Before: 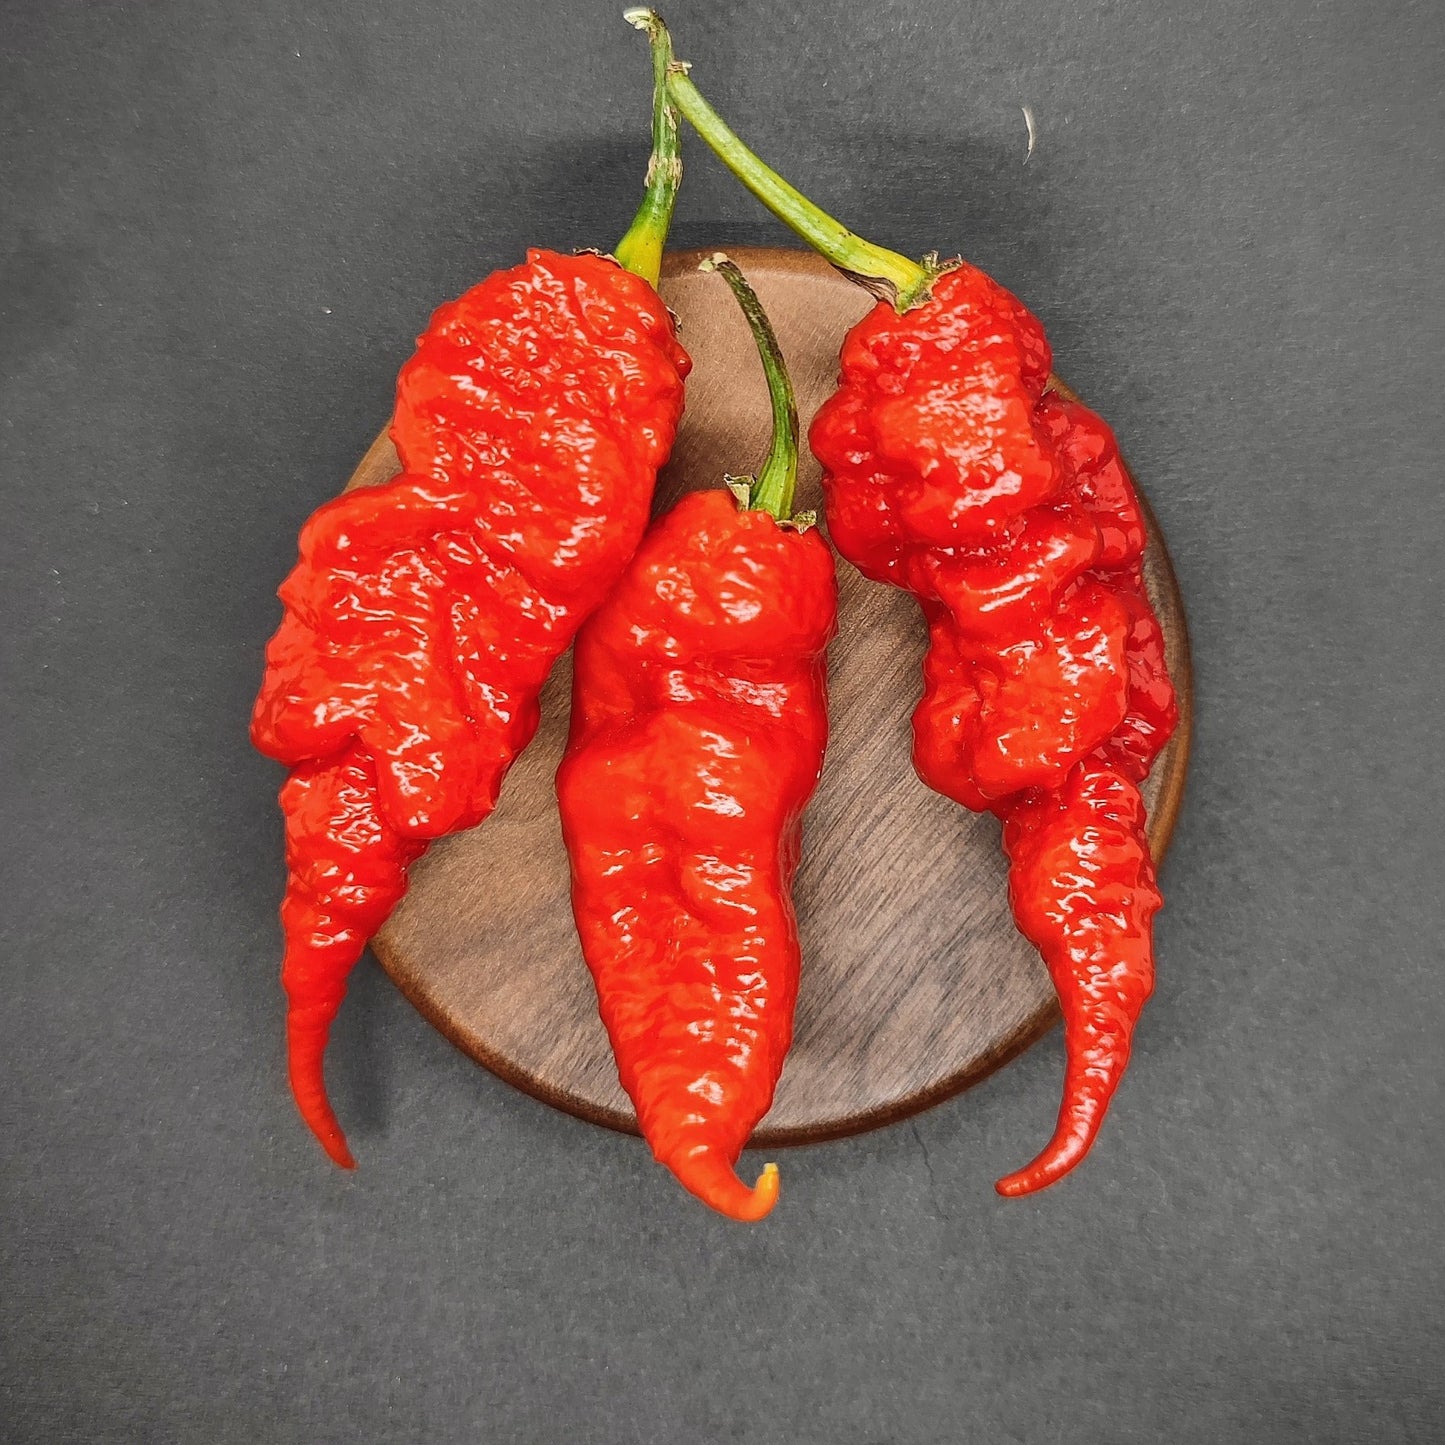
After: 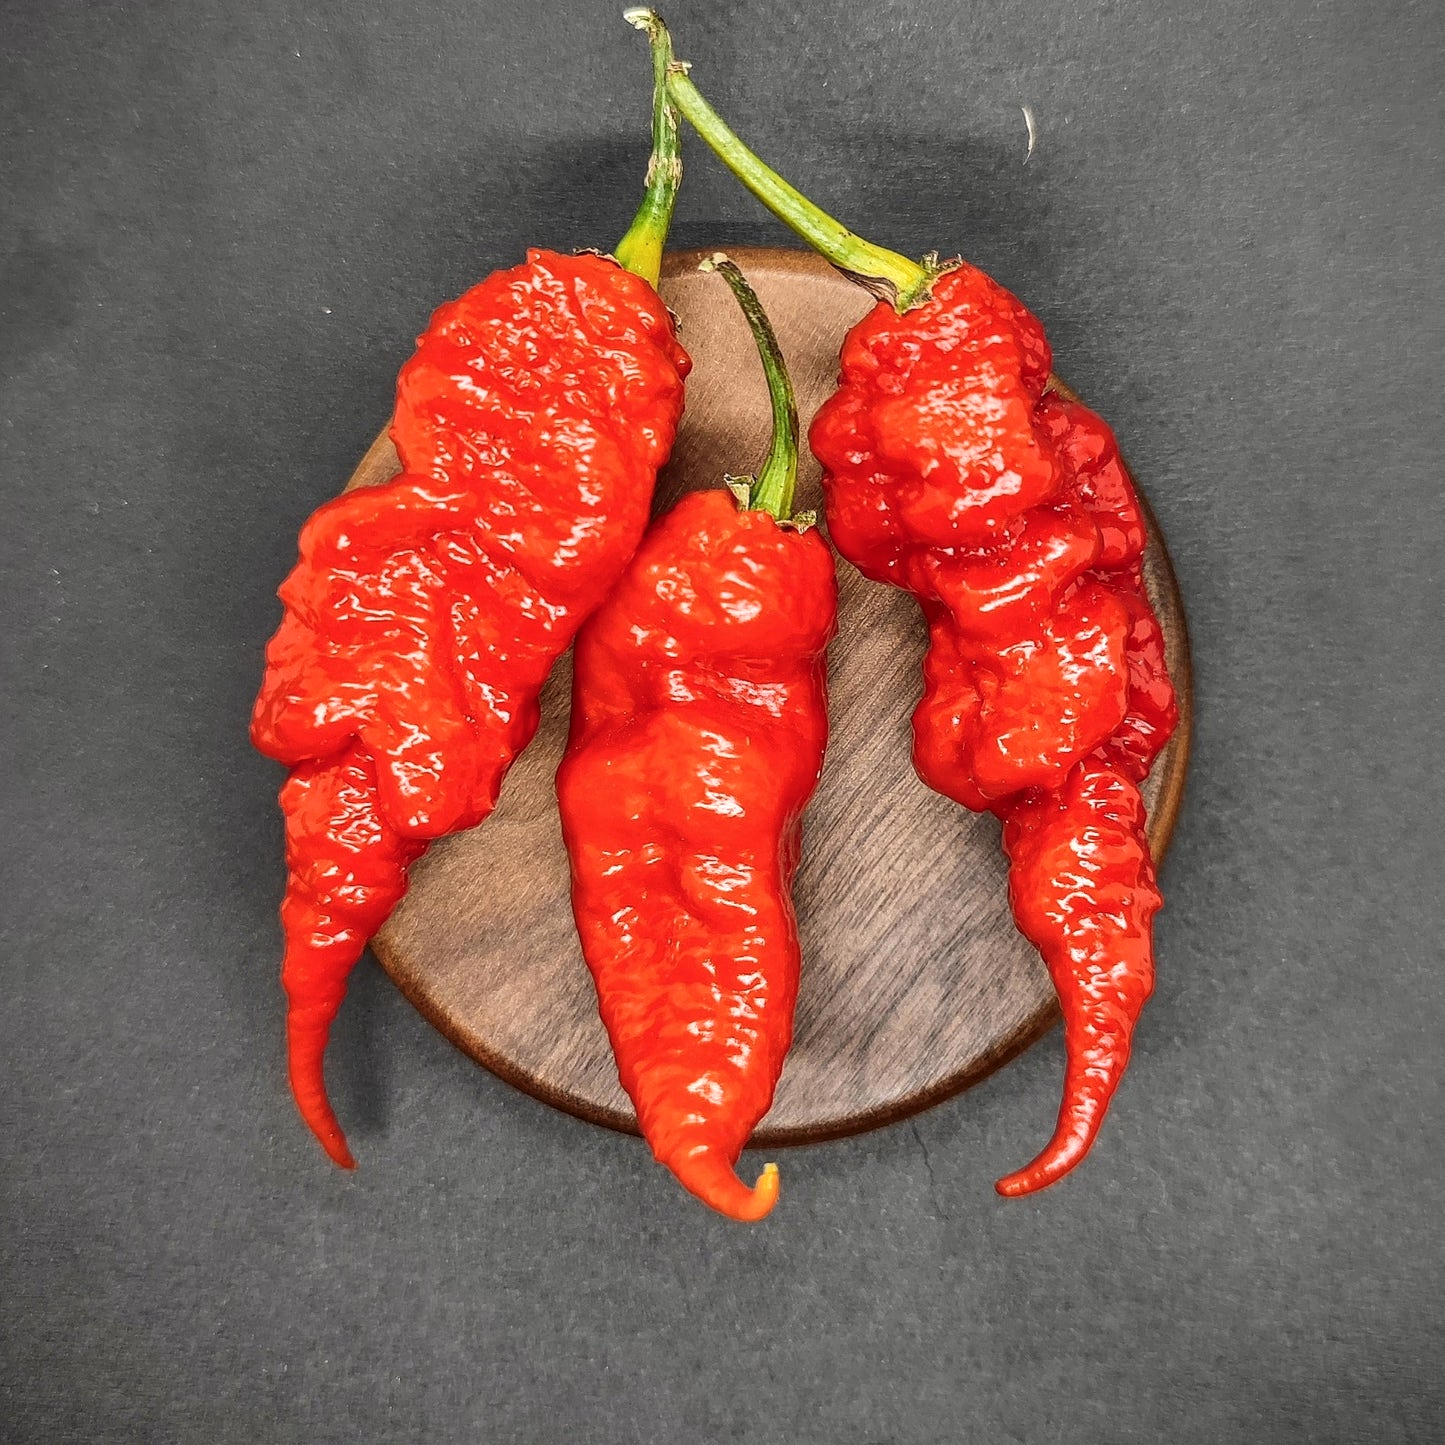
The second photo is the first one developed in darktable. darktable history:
color balance rgb: shadows lift › luminance -10%, highlights gain › luminance 10%, saturation formula JzAzBz (2021)
local contrast: on, module defaults
